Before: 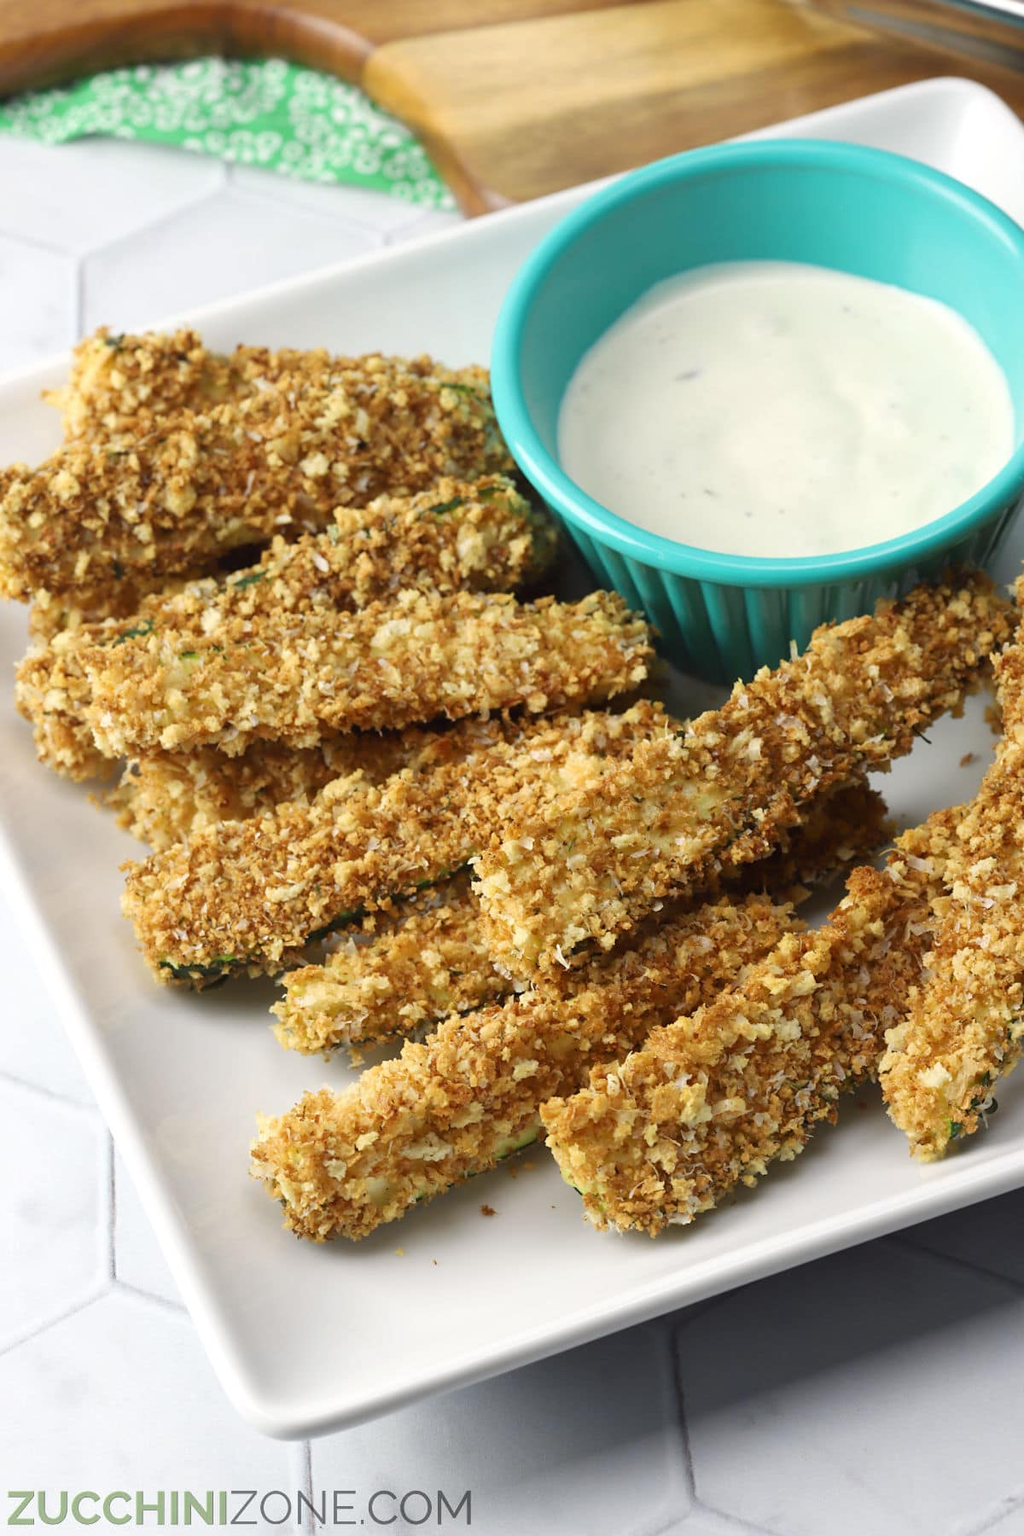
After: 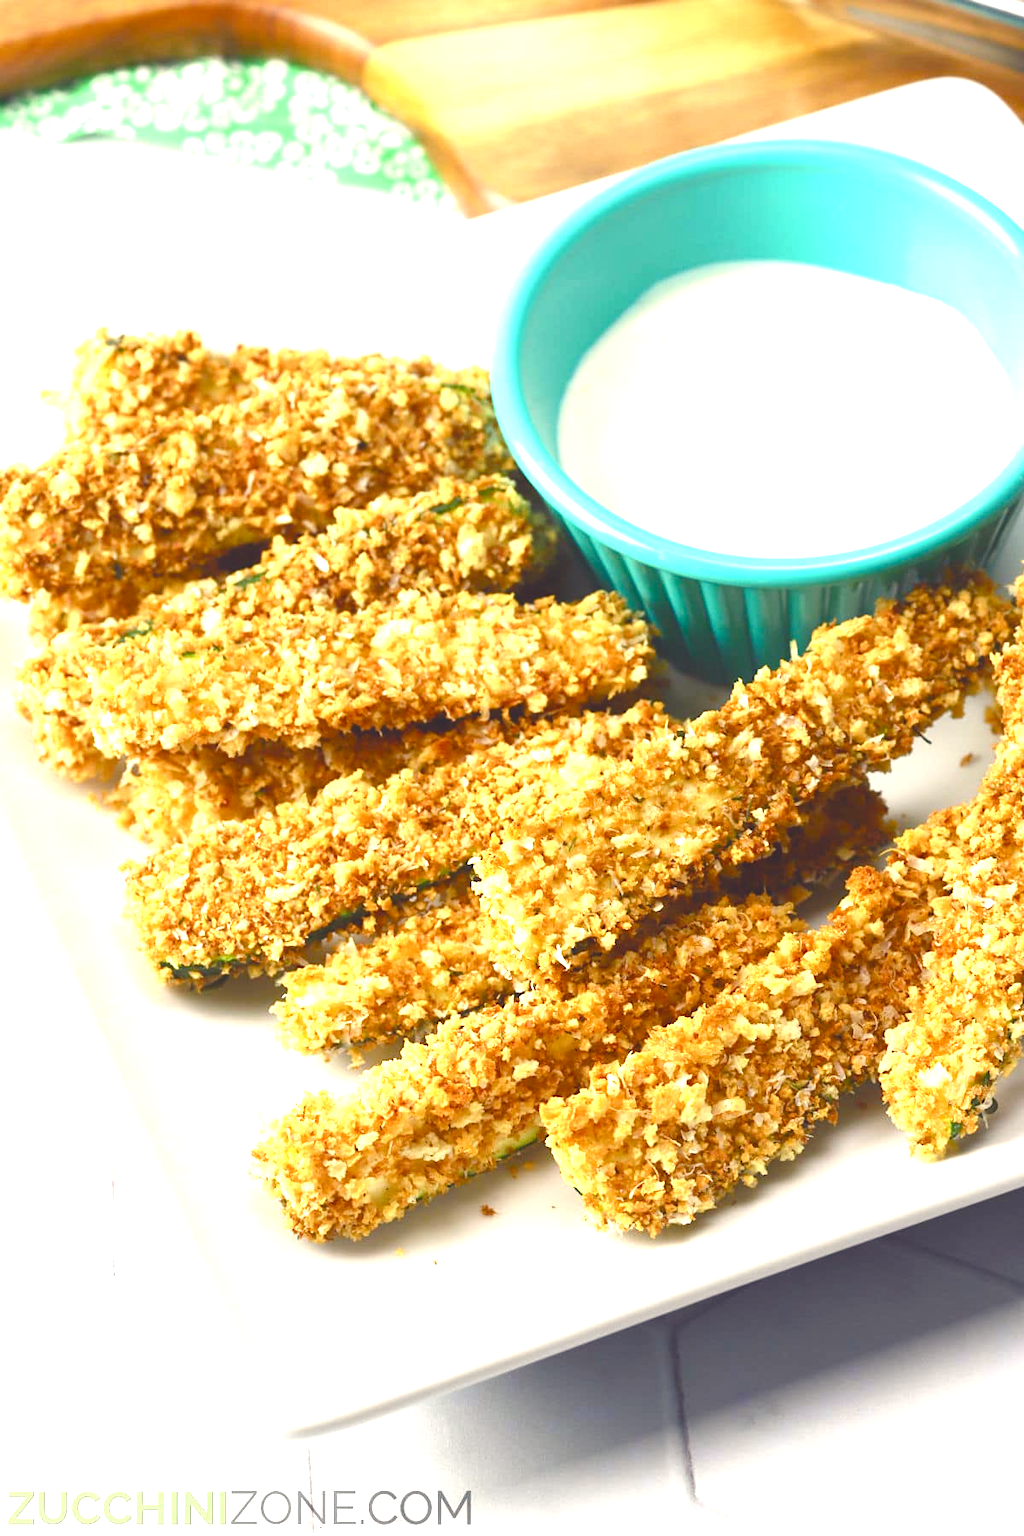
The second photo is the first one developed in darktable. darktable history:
exposure: black level correction 0, exposure 1.2 EV, compensate exposure bias true, compensate highlight preservation false
color balance rgb: shadows lift › chroma 3%, shadows lift › hue 280.8°, power › hue 330°, highlights gain › chroma 3%, highlights gain › hue 75.6°, global offset › luminance 2%, perceptual saturation grading › global saturation 20%, perceptual saturation grading › highlights -25%, perceptual saturation grading › shadows 50%, global vibrance 20.33%
